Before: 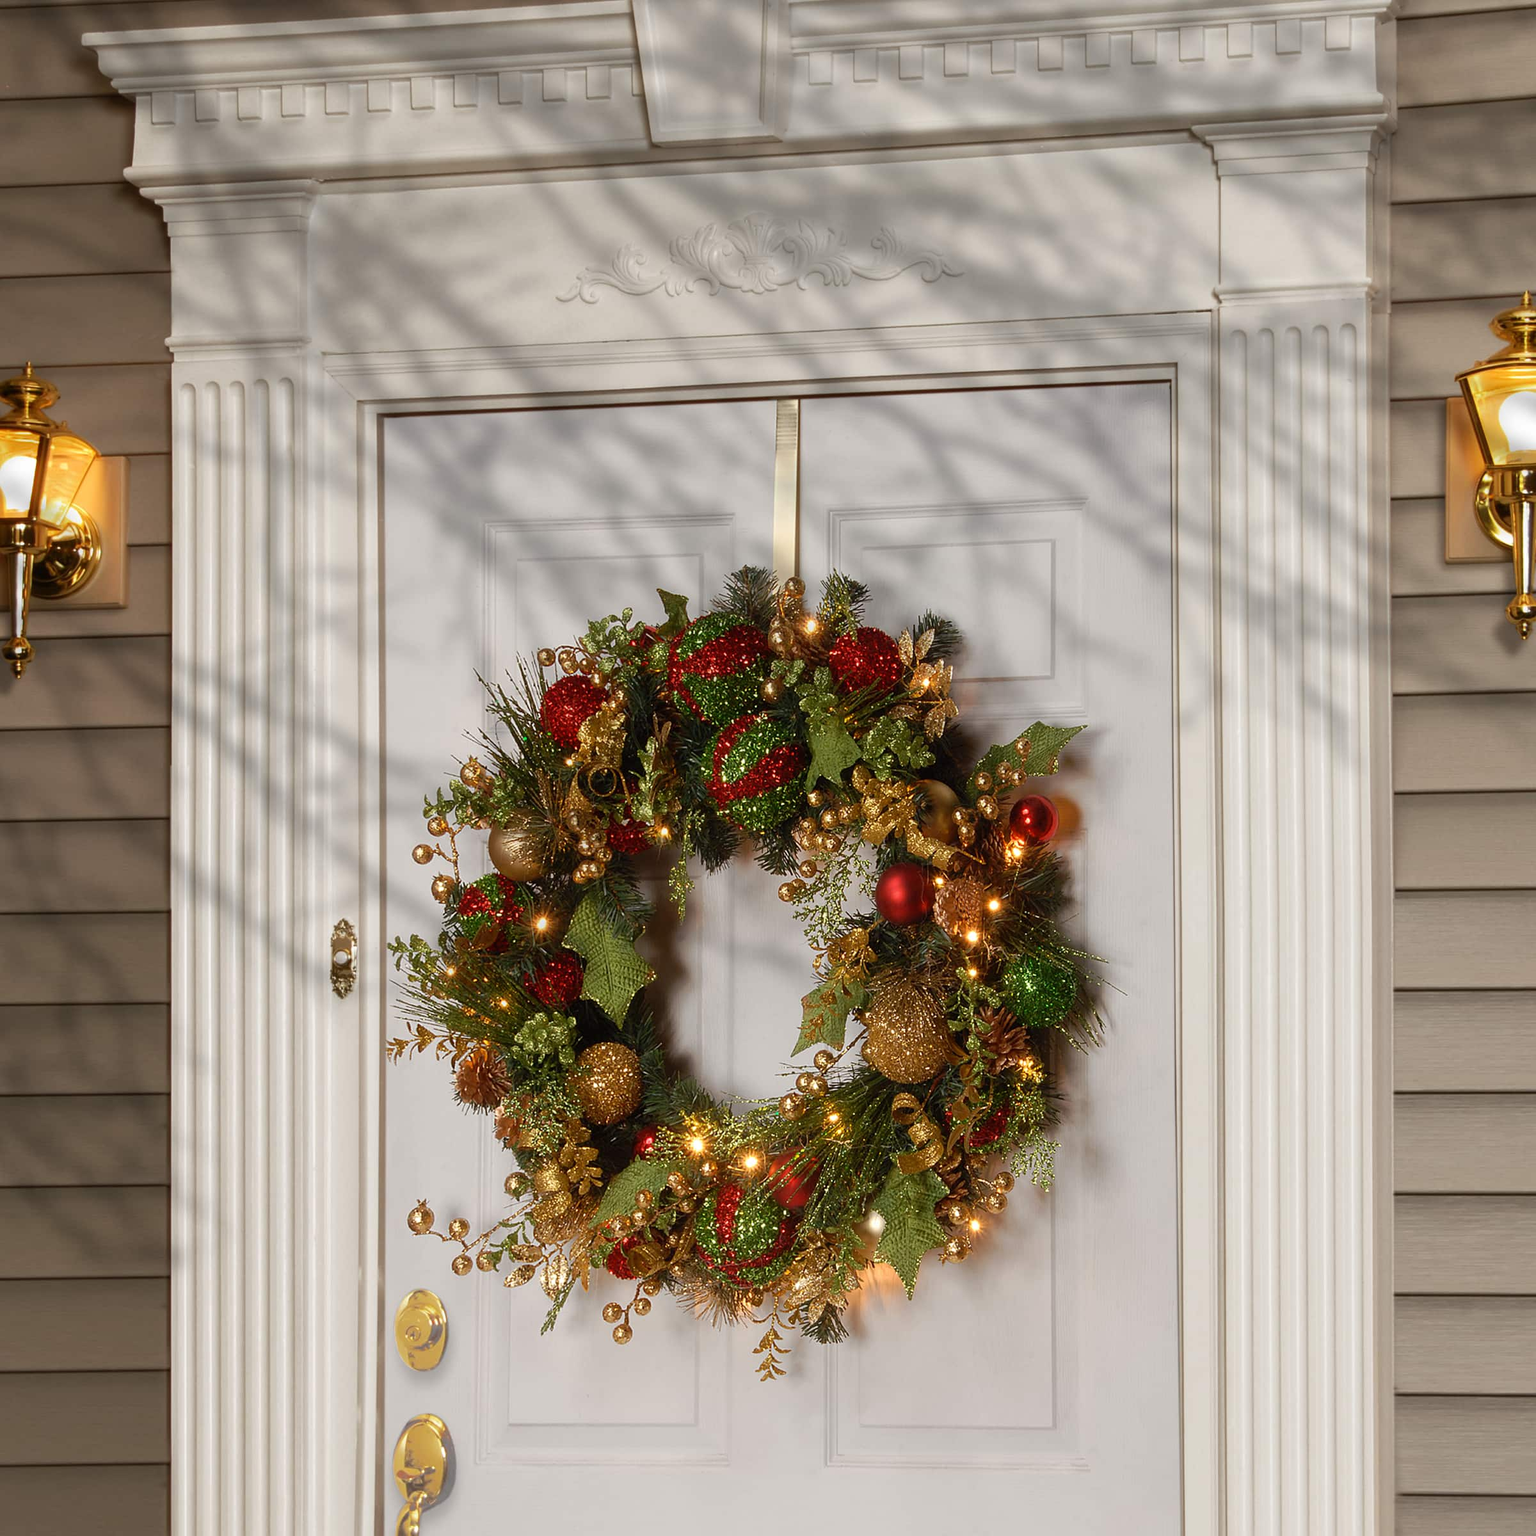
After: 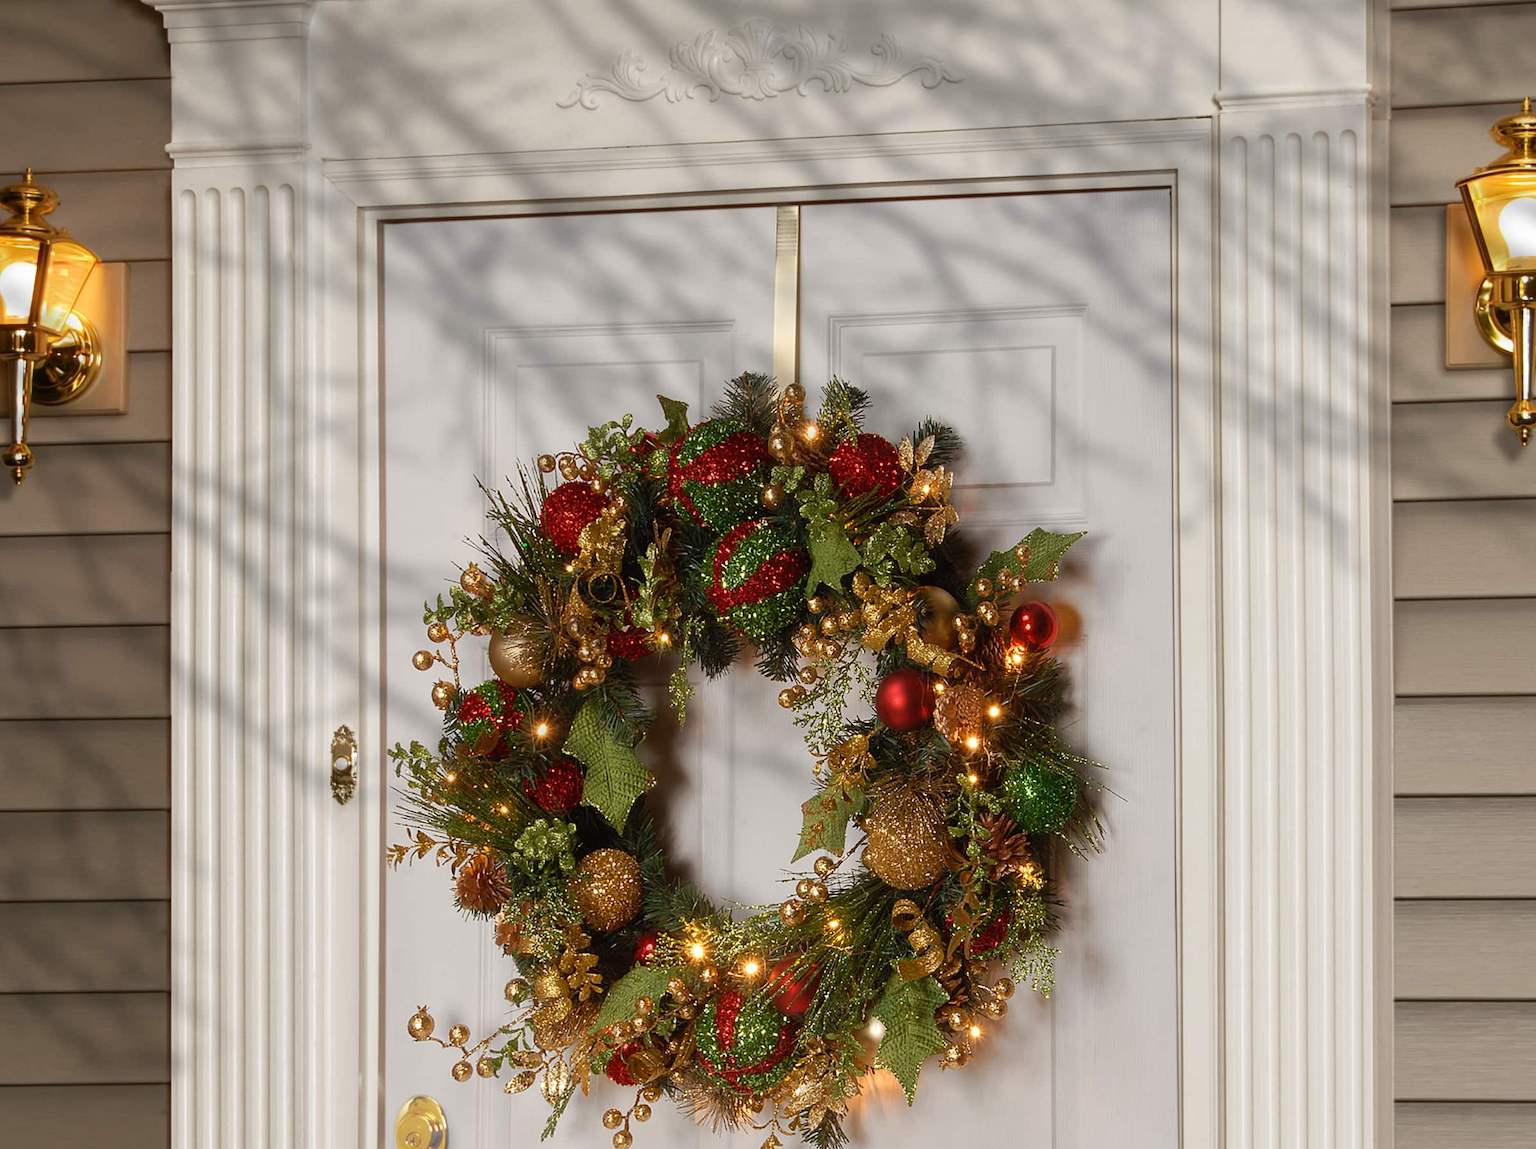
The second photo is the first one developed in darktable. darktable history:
exposure: compensate highlight preservation false
crop and rotate: top 12.657%, bottom 12.48%
